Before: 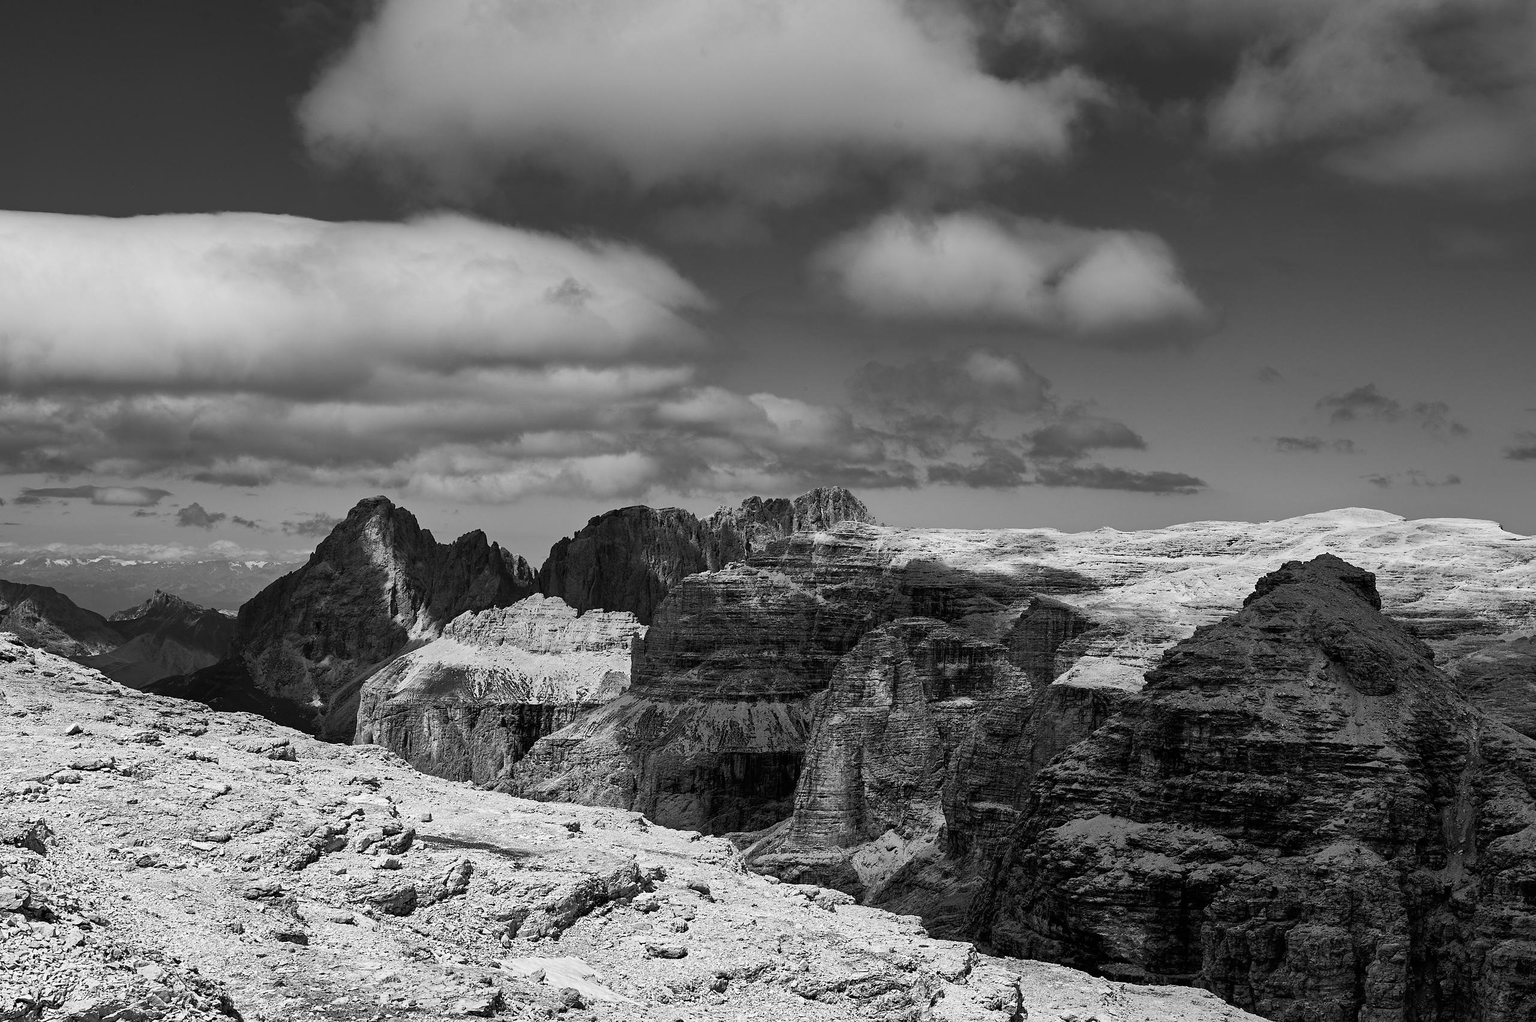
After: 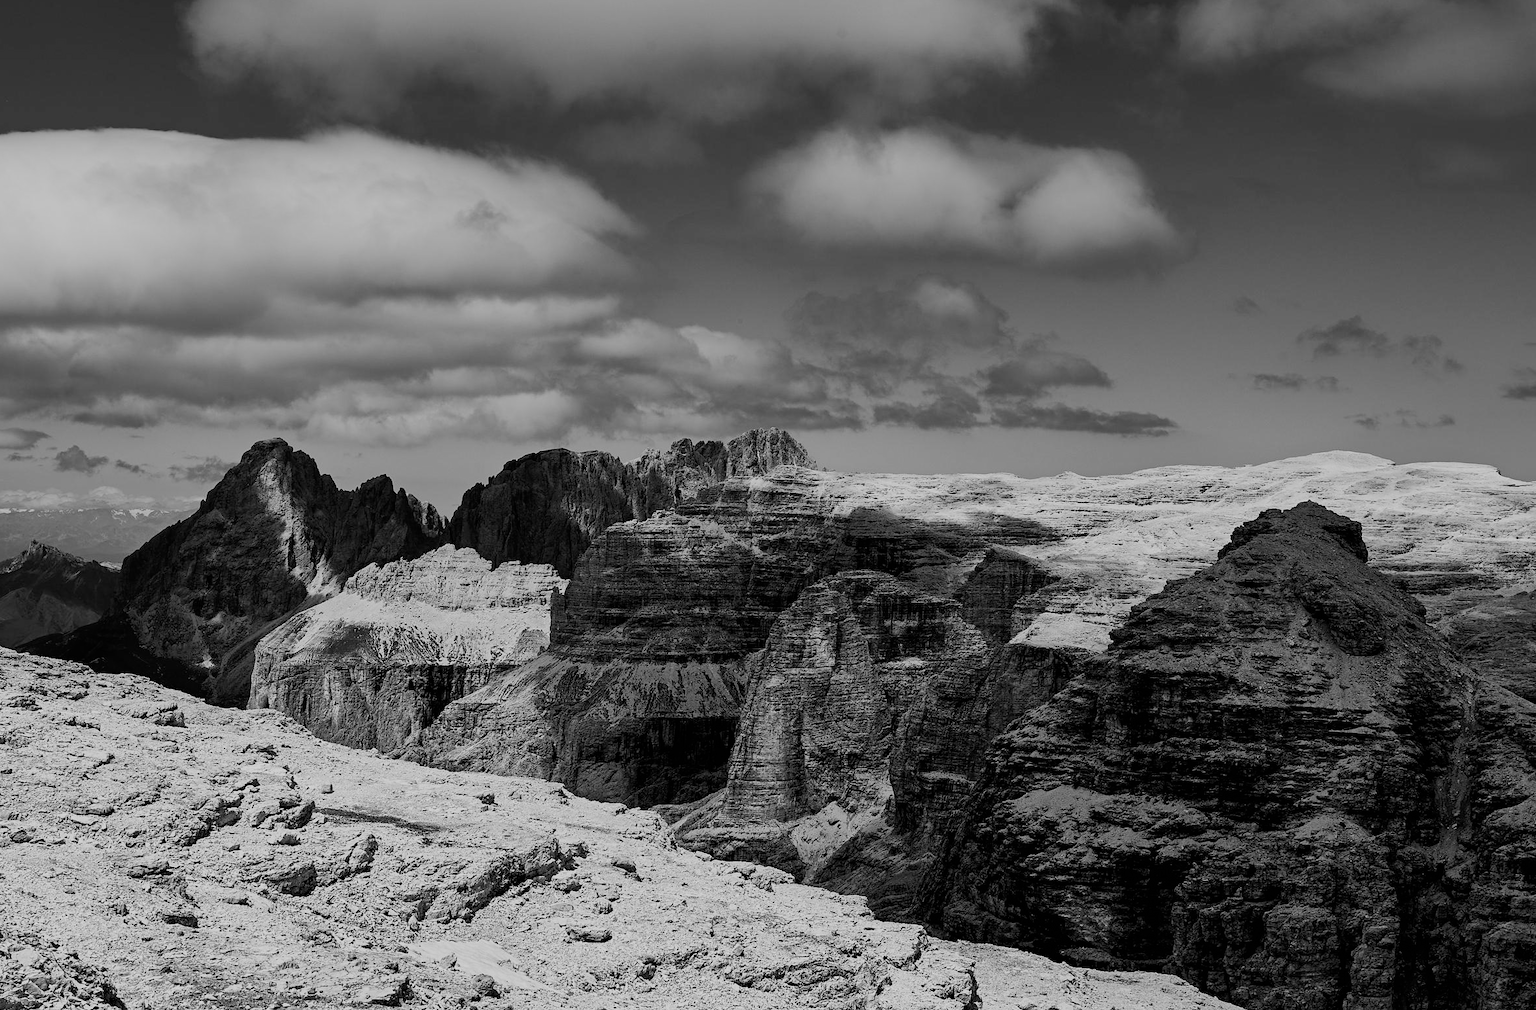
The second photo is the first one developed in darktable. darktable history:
crop and rotate: left 8.262%, top 9.226%
filmic rgb: black relative exposure -7.65 EV, white relative exposure 4.56 EV, hardness 3.61
